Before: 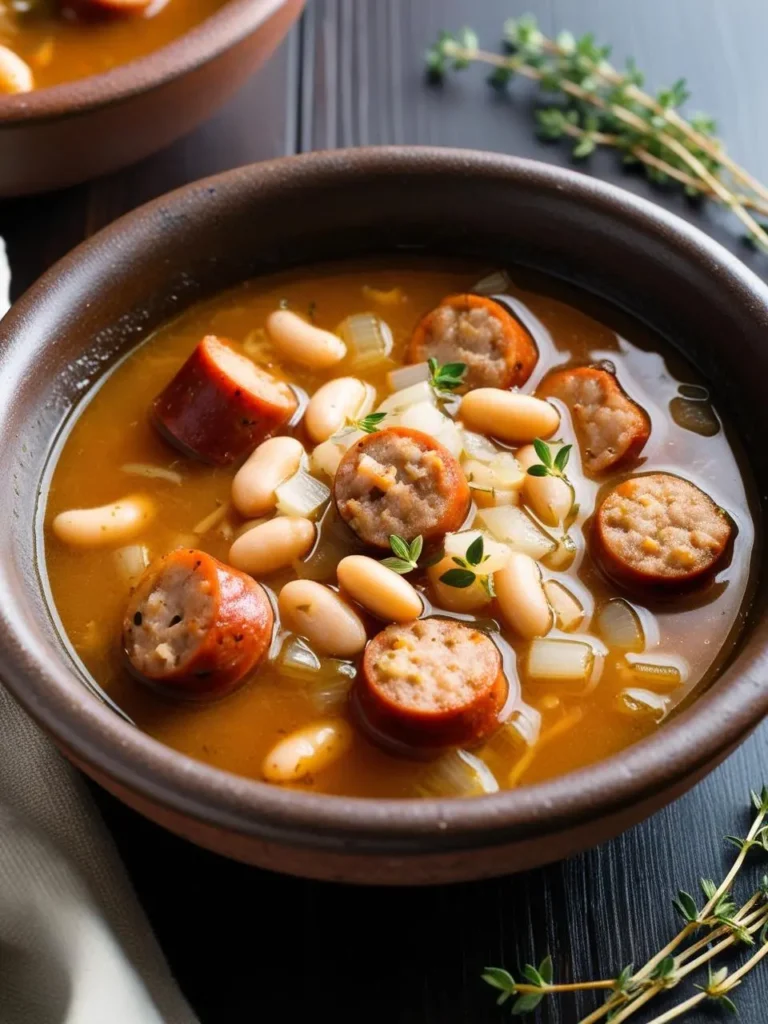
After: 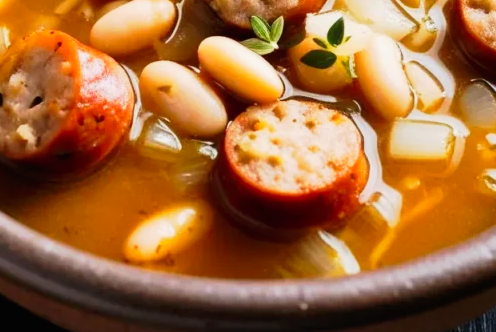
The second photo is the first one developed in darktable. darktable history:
crop: left 18.217%, top 50.715%, right 17.076%, bottom 16.845%
tone curve: curves: ch0 [(0, 0.006) (0.037, 0.022) (0.123, 0.105) (0.19, 0.173) (0.277, 0.279) (0.474, 0.517) (0.597, 0.662) (0.687, 0.774) (0.855, 0.891) (1, 0.982)]; ch1 [(0, 0) (0.243, 0.245) (0.422, 0.415) (0.493, 0.495) (0.508, 0.503) (0.544, 0.552) (0.557, 0.582) (0.626, 0.672) (0.694, 0.732) (1, 1)]; ch2 [(0, 0) (0.249, 0.216) (0.356, 0.329) (0.424, 0.442) (0.476, 0.483) (0.498, 0.5) (0.517, 0.519) (0.532, 0.539) (0.562, 0.596) (0.614, 0.662) (0.706, 0.757) (0.808, 0.809) (0.991, 0.968)], preserve colors none
